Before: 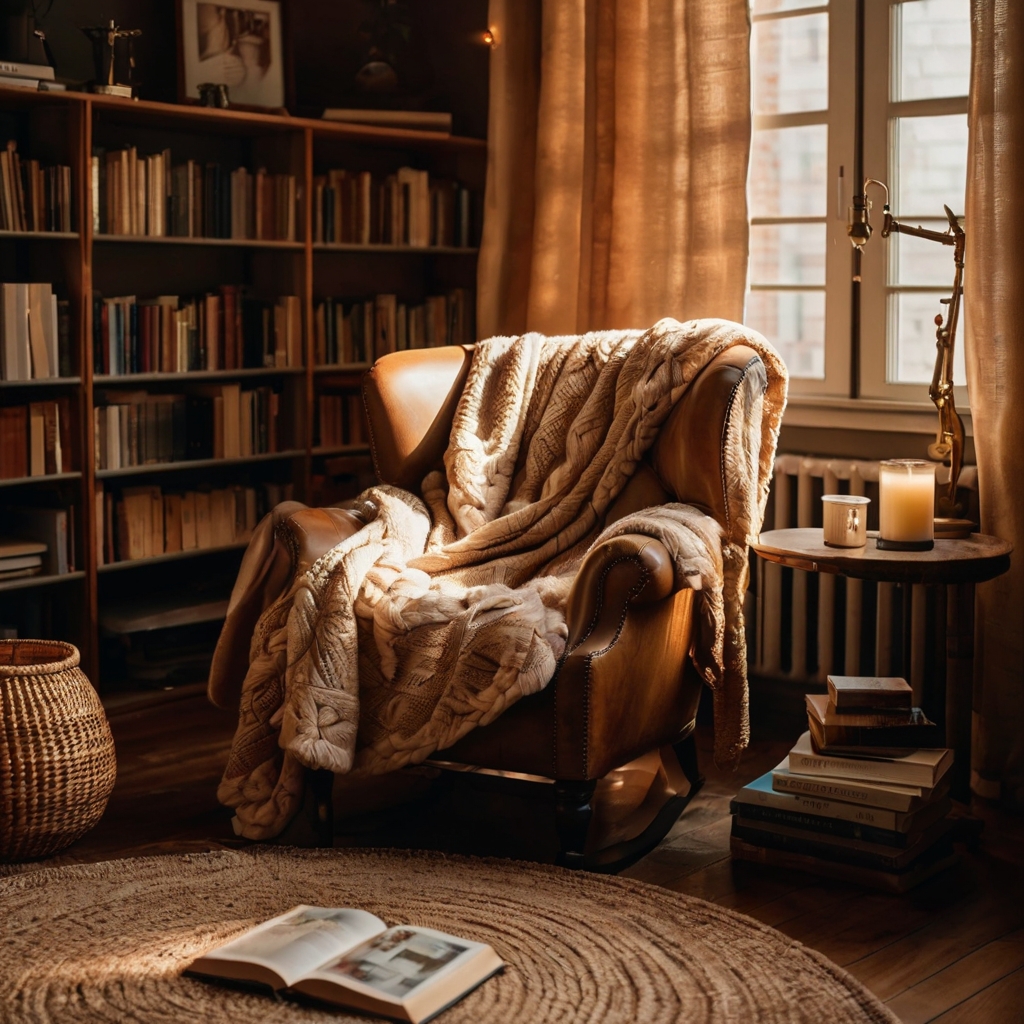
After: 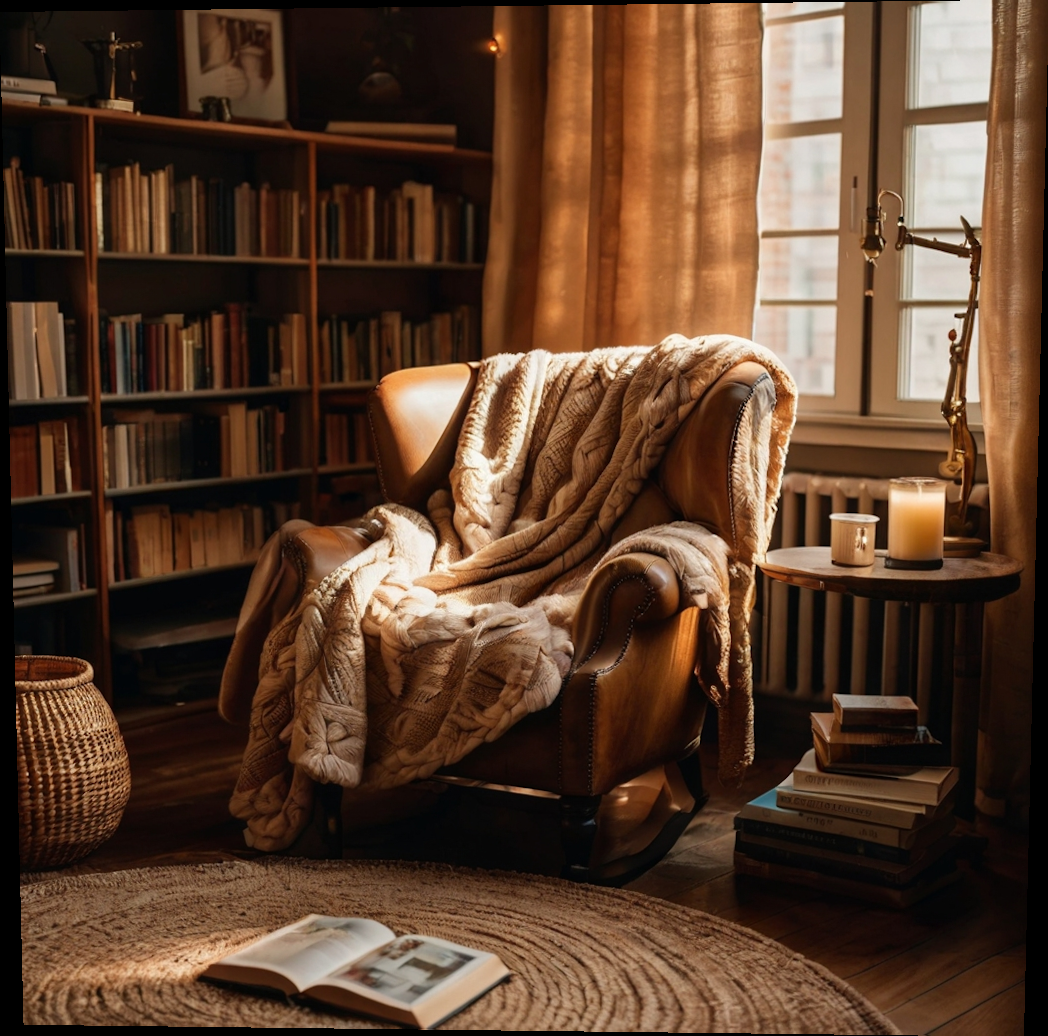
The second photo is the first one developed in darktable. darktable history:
rotate and perspective: lens shift (vertical) 0.048, lens shift (horizontal) -0.024, automatic cropping off
